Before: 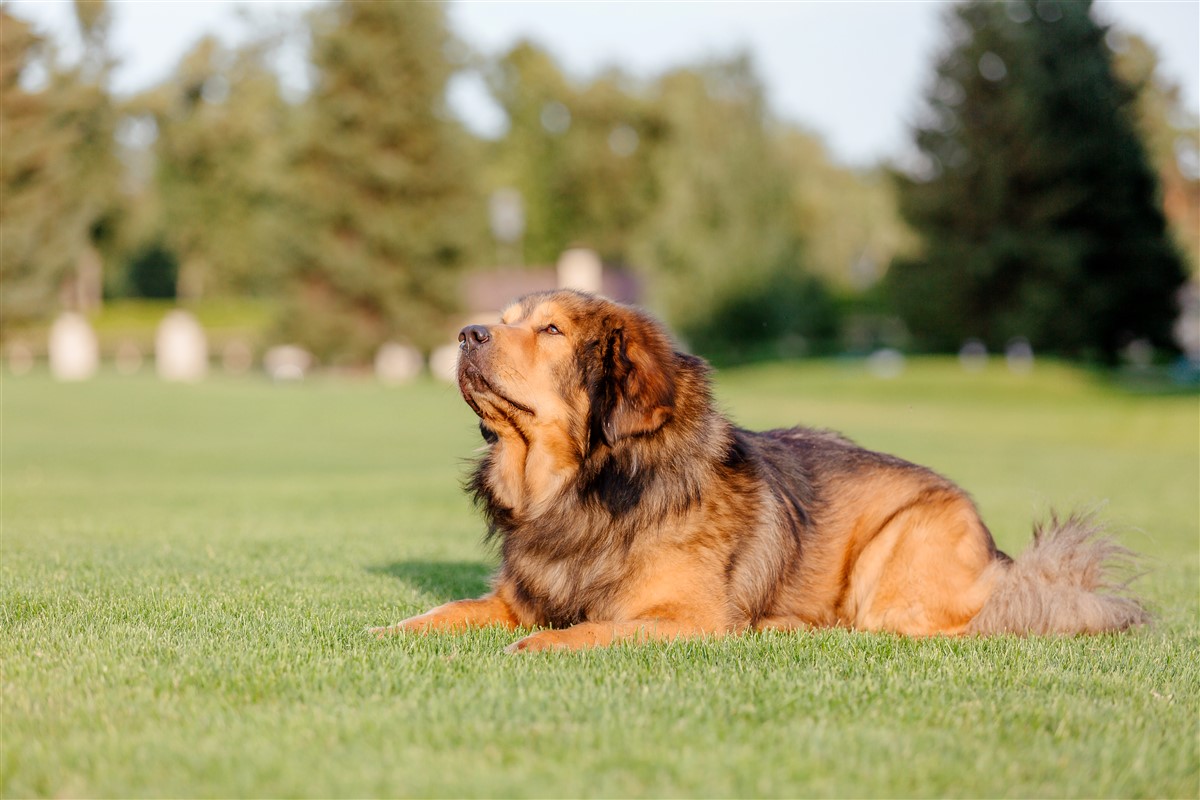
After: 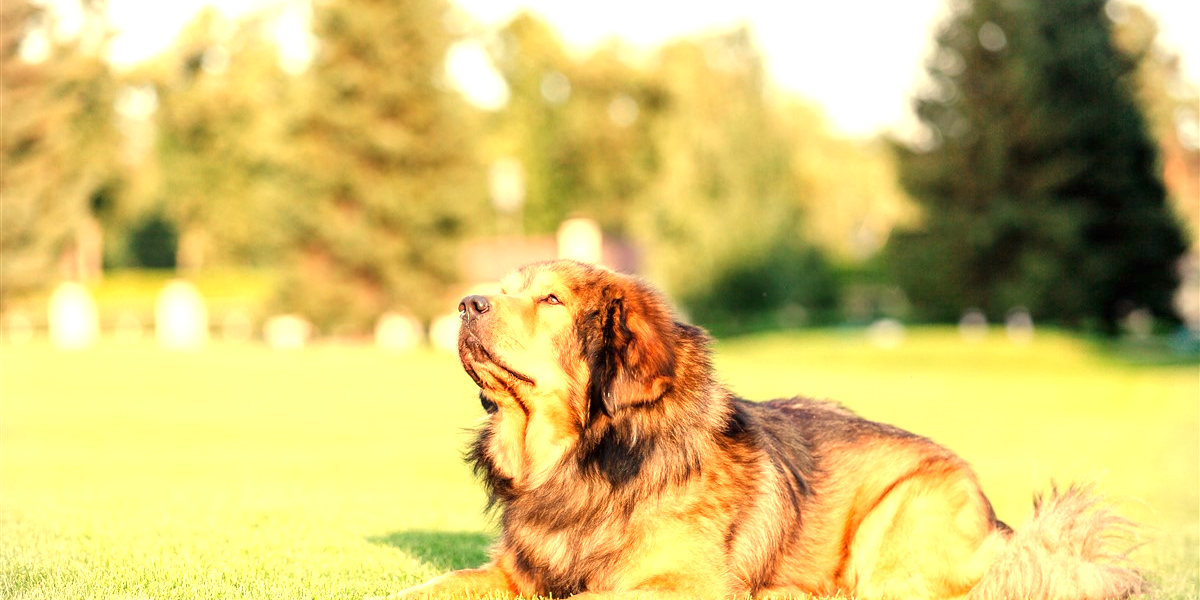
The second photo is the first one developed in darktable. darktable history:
white balance: red 1.08, blue 0.791
crop: top 3.857%, bottom 21.132%
vignetting: fall-off start 92.6%, brightness -0.52, saturation -0.51, center (-0.012, 0)
exposure: black level correction 0, exposure 1.2 EV, compensate exposure bias true, compensate highlight preservation false
